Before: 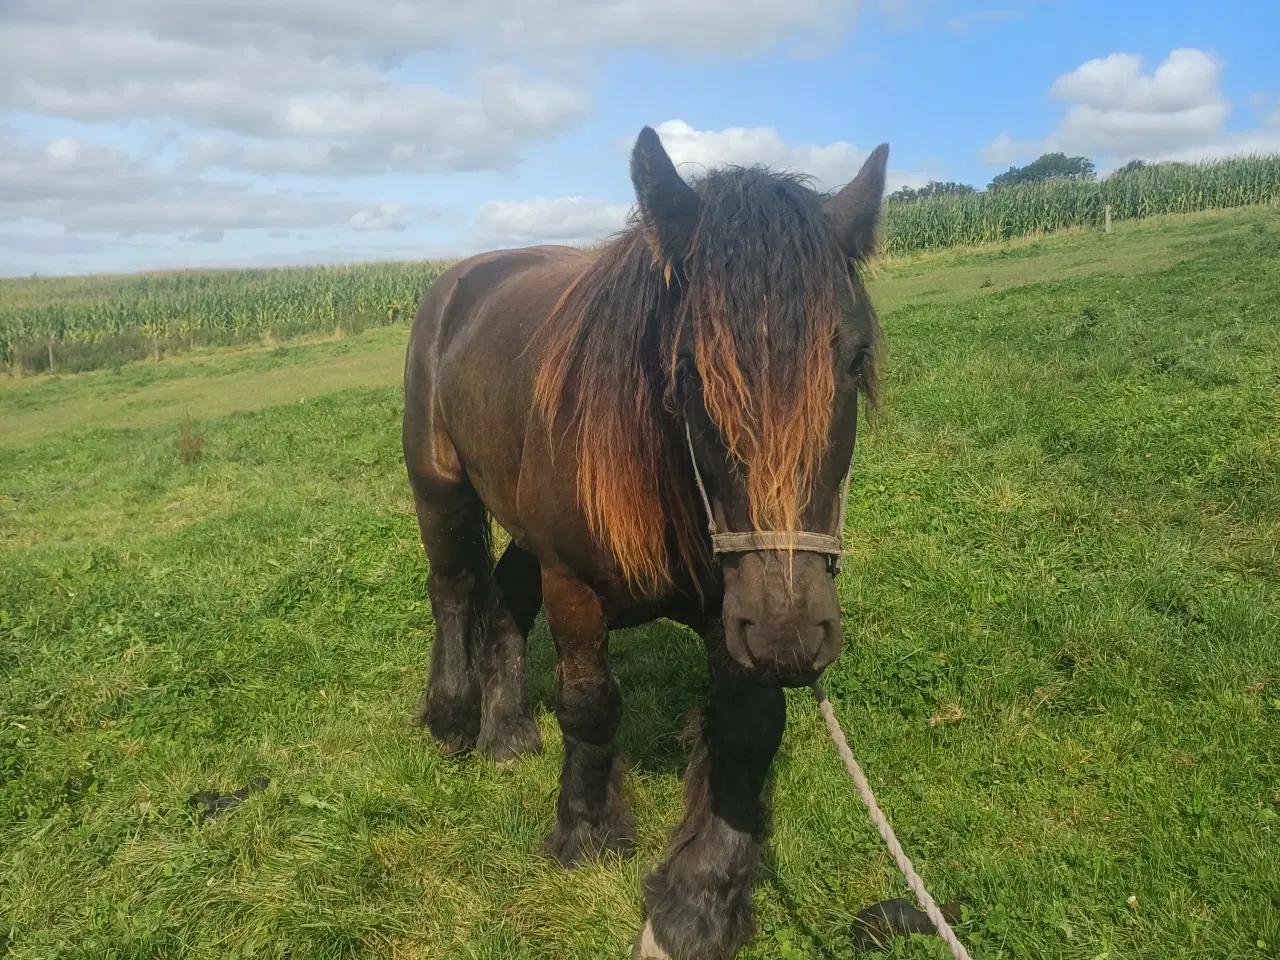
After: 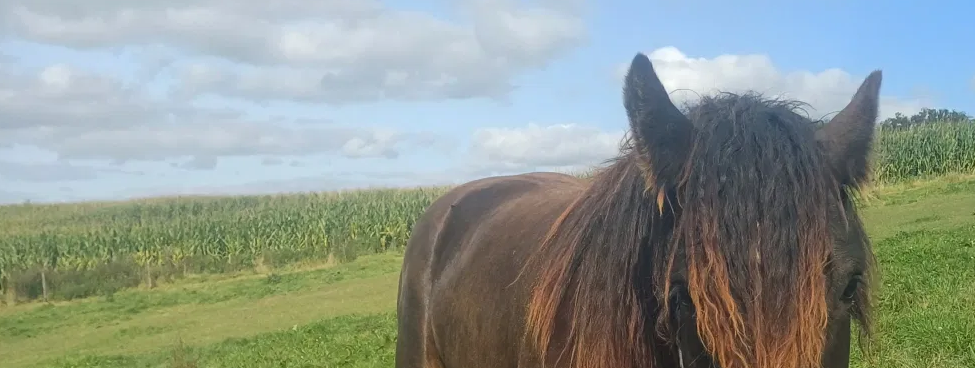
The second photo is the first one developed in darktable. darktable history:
crop: left 0.558%, top 7.648%, right 23.215%, bottom 53.996%
